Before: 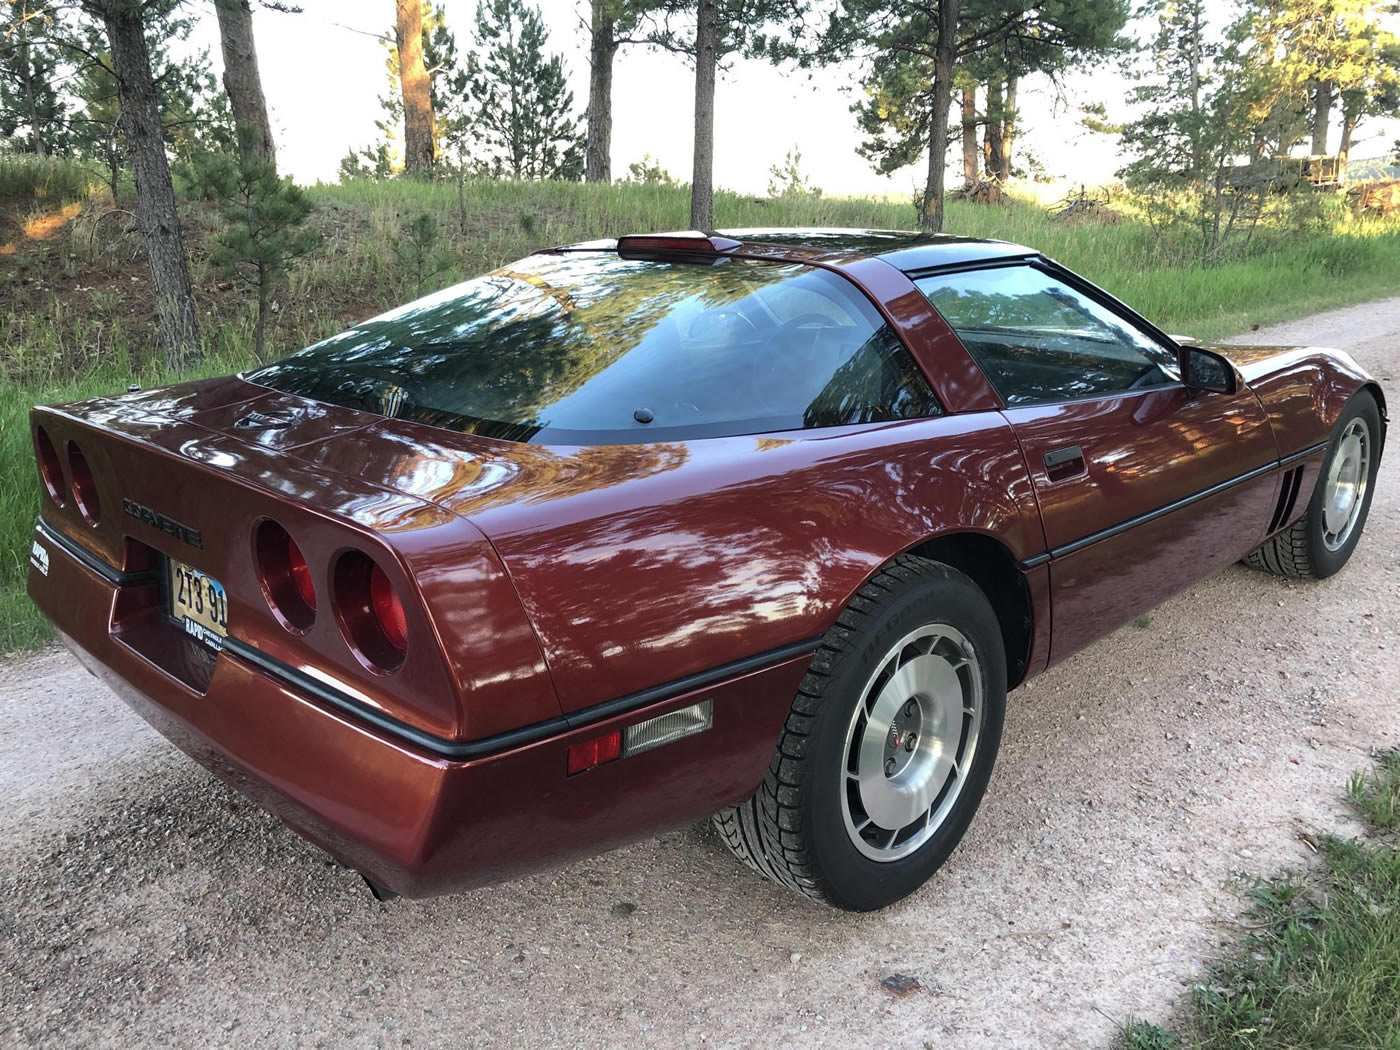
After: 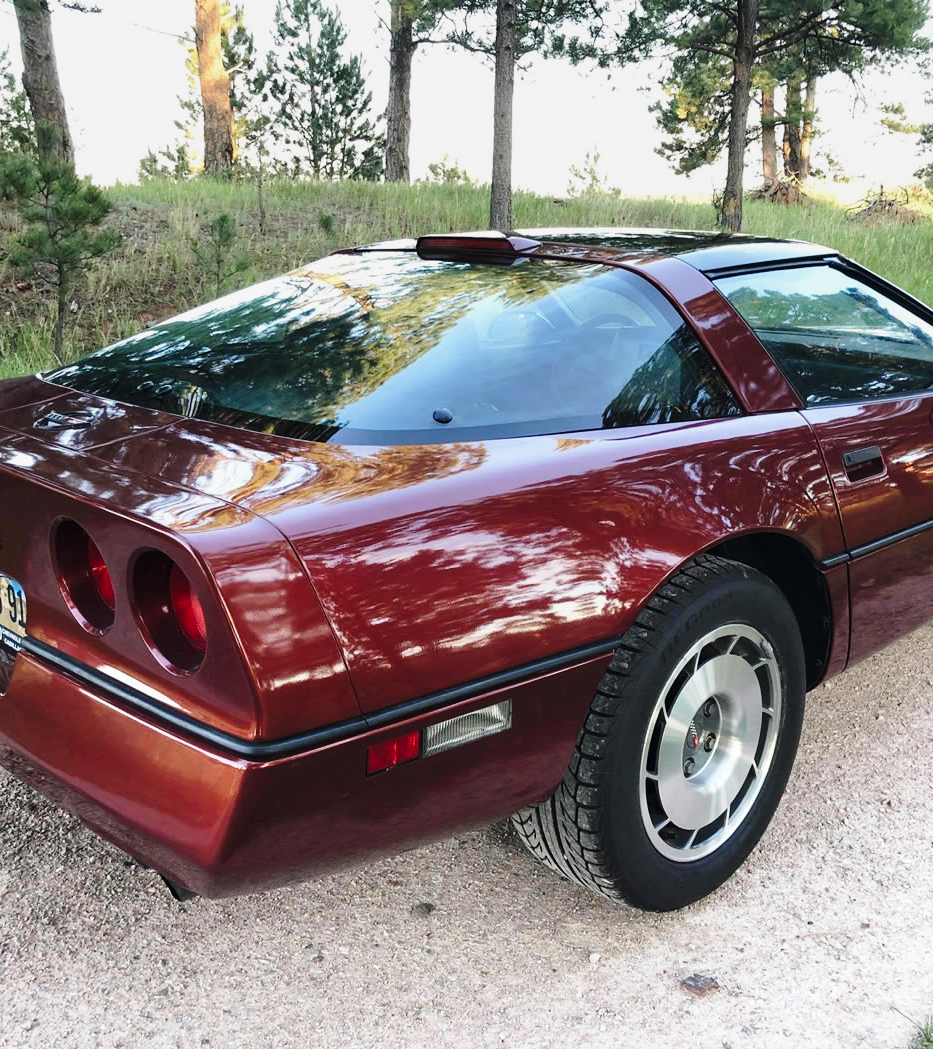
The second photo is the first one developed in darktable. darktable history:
tone equalizer: on, module defaults
crop and rotate: left 14.436%, right 18.898%
base curve: curves: ch0 [(0, 0) (0.028, 0.03) (0.121, 0.232) (0.46, 0.748) (0.859, 0.968) (1, 1)], preserve colors none
graduated density: on, module defaults
